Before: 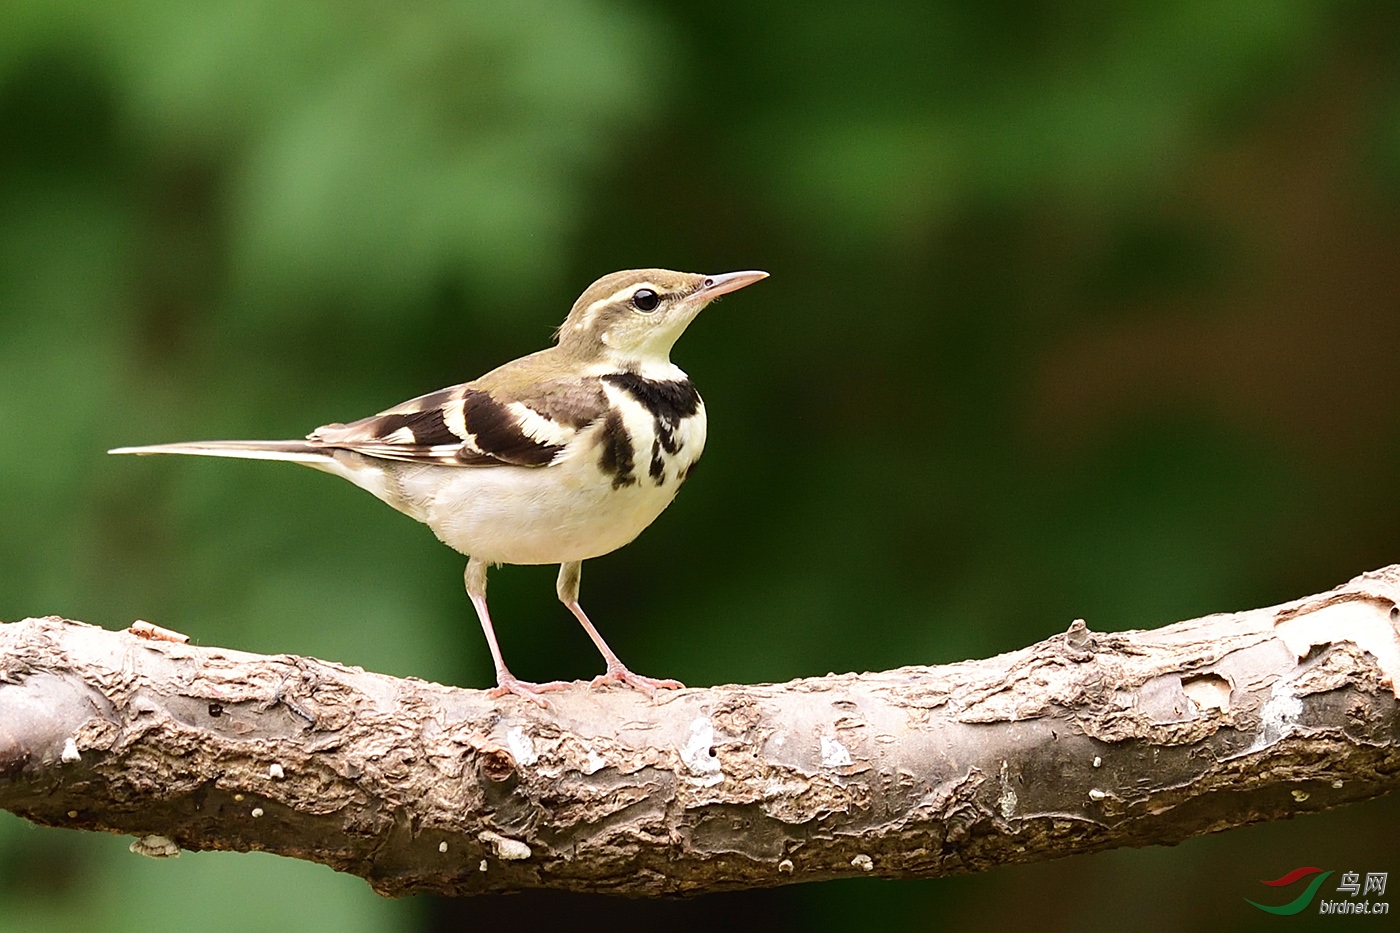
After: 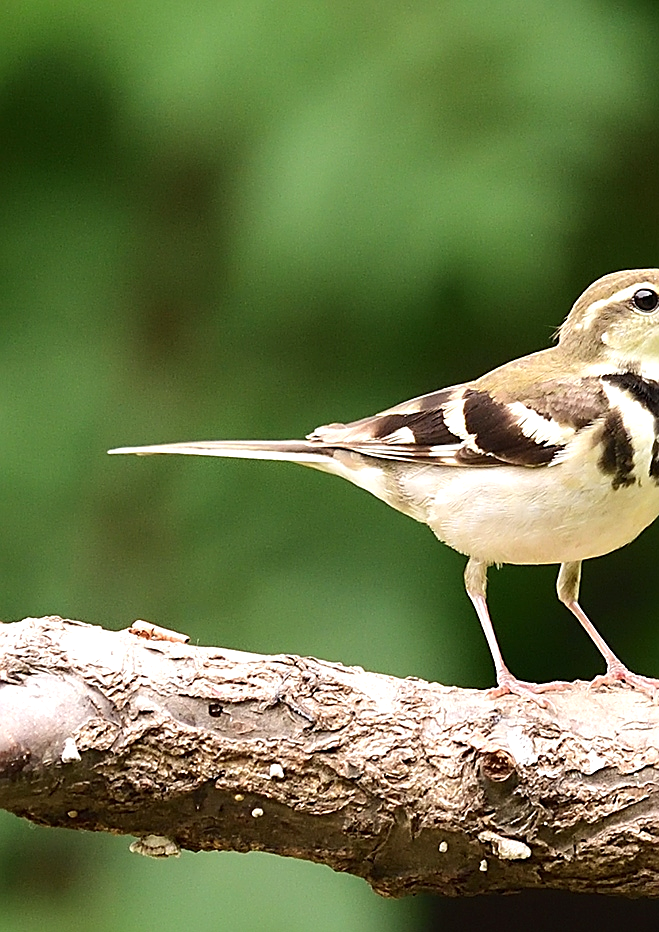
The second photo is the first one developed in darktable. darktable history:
crop and rotate: left 0.034%, top 0%, right 52.836%
sharpen: on, module defaults
exposure: exposure 0.299 EV, compensate highlight preservation false
